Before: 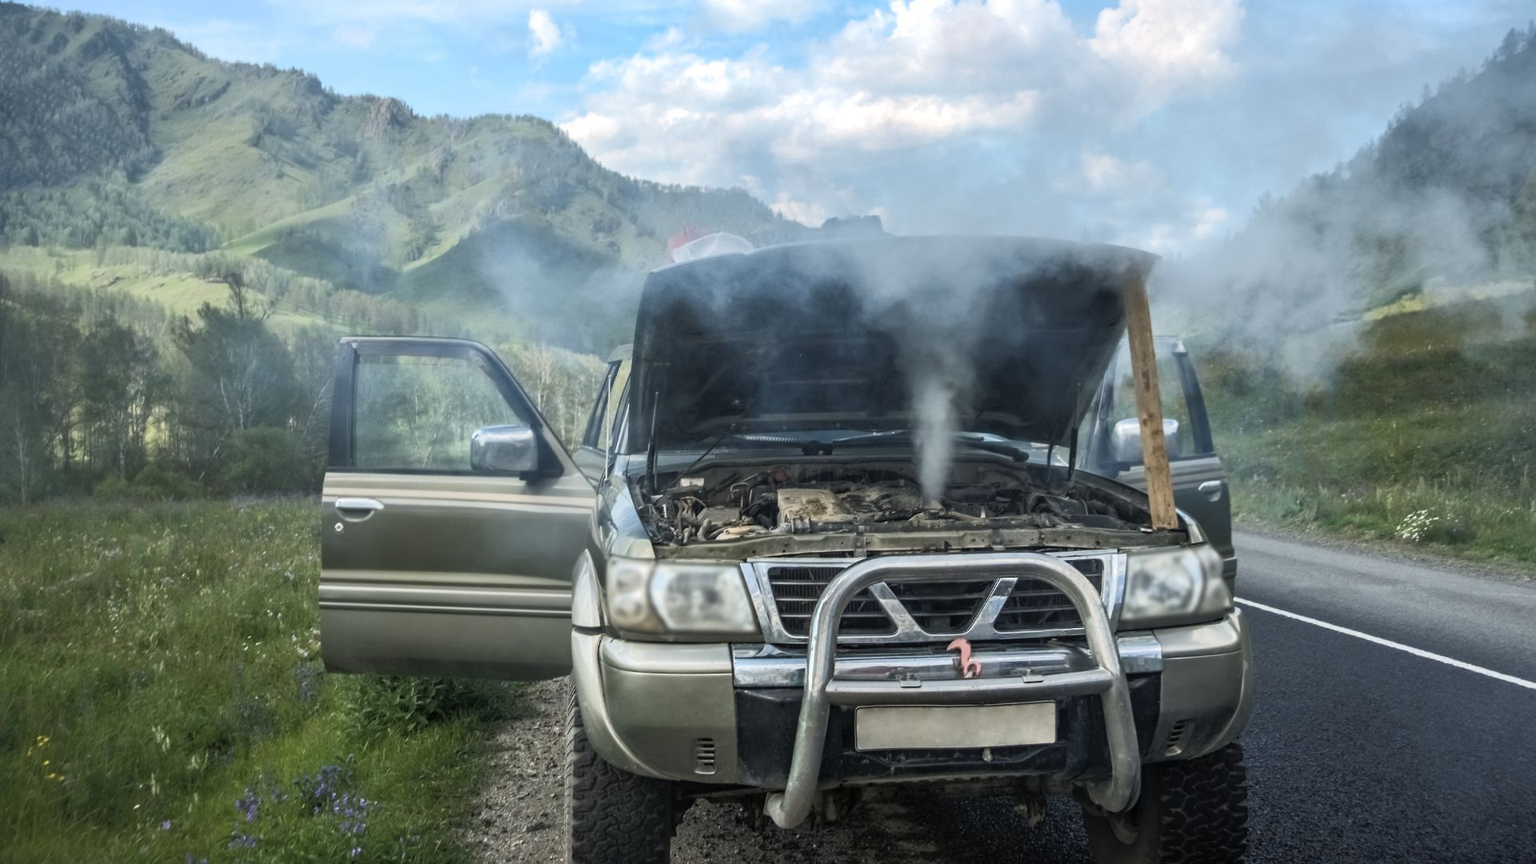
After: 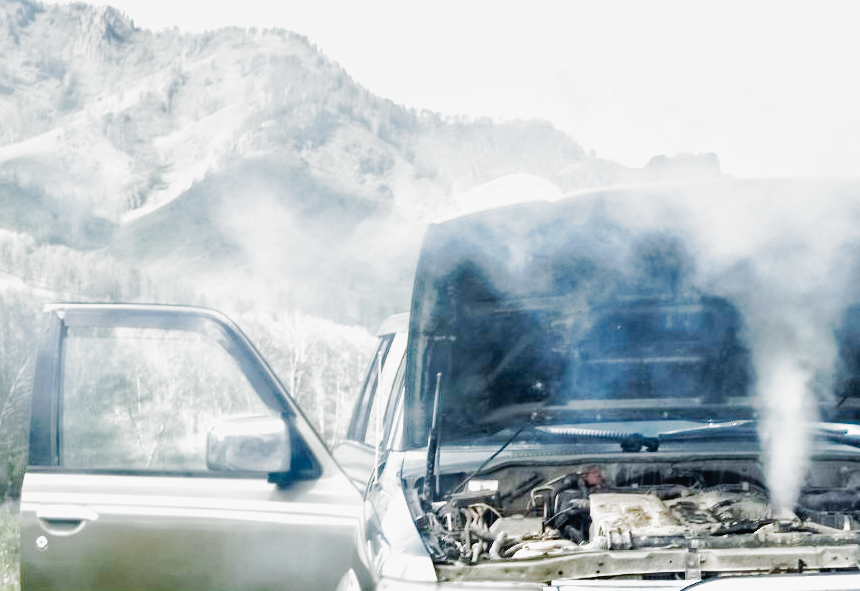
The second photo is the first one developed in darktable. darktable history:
tone curve: curves: ch0 [(0, 0.019) (0.066, 0.054) (0.184, 0.184) (0.369, 0.417) (0.501, 0.586) (0.617, 0.71) (0.743, 0.787) (0.997, 0.997)]; ch1 [(0, 0) (0.187, 0.156) (0.388, 0.372) (0.437, 0.428) (0.474, 0.472) (0.499, 0.5) (0.521, 0.514) (0.548, 0.567) (0.6, 0.629) (0.82, 0.831) (1, 1)]; ch2 [(0, 0) (0.234, 0.227) (0.352, 0.372) (0.459, 0.484) (0.5, 0.505) (0.518, 0.516) (0.529, 0.541) (0.56, 0.594) (0.607, 0.644) (0.74, 0.771) (0.858, 0.873) (0.999, 0.994)], preserve colors none
exposure: black level correction 0, exposure 1.199 EV, compensate highlight preservation false
shadows and highlights: shadows 43.75, white point adjustment -1.6, highlights color adjustment 51.94%, soften with gaussian
crop: left 19.939%, top 10.888%, right 35.248%, bottom 34.364%
tone equalizer: -8 EV -0.772 EV, -7 EV -0.69 EV, -6 EV -0.594 EV, -5 EV -0.377 EV, -3 EV 0.398 EV, -2 EV 0.6 EV, -1 EV 0.686 EV, +0 EV 0.74 EV
filmic rgb: middle gray luminance 12.99%, black relative exposure -10.19 EV, white relative exposure 3.46 EV, target black luminance 0%, hardness 5.78, latitude 45.17%, contrast 1.224, highlights saturation mix 5.88%, shadows ↔ highlights balance 27.31%, preserve chrominance no, color science v5 (2021), contrast in shadows safe, contrast in highlights safe
